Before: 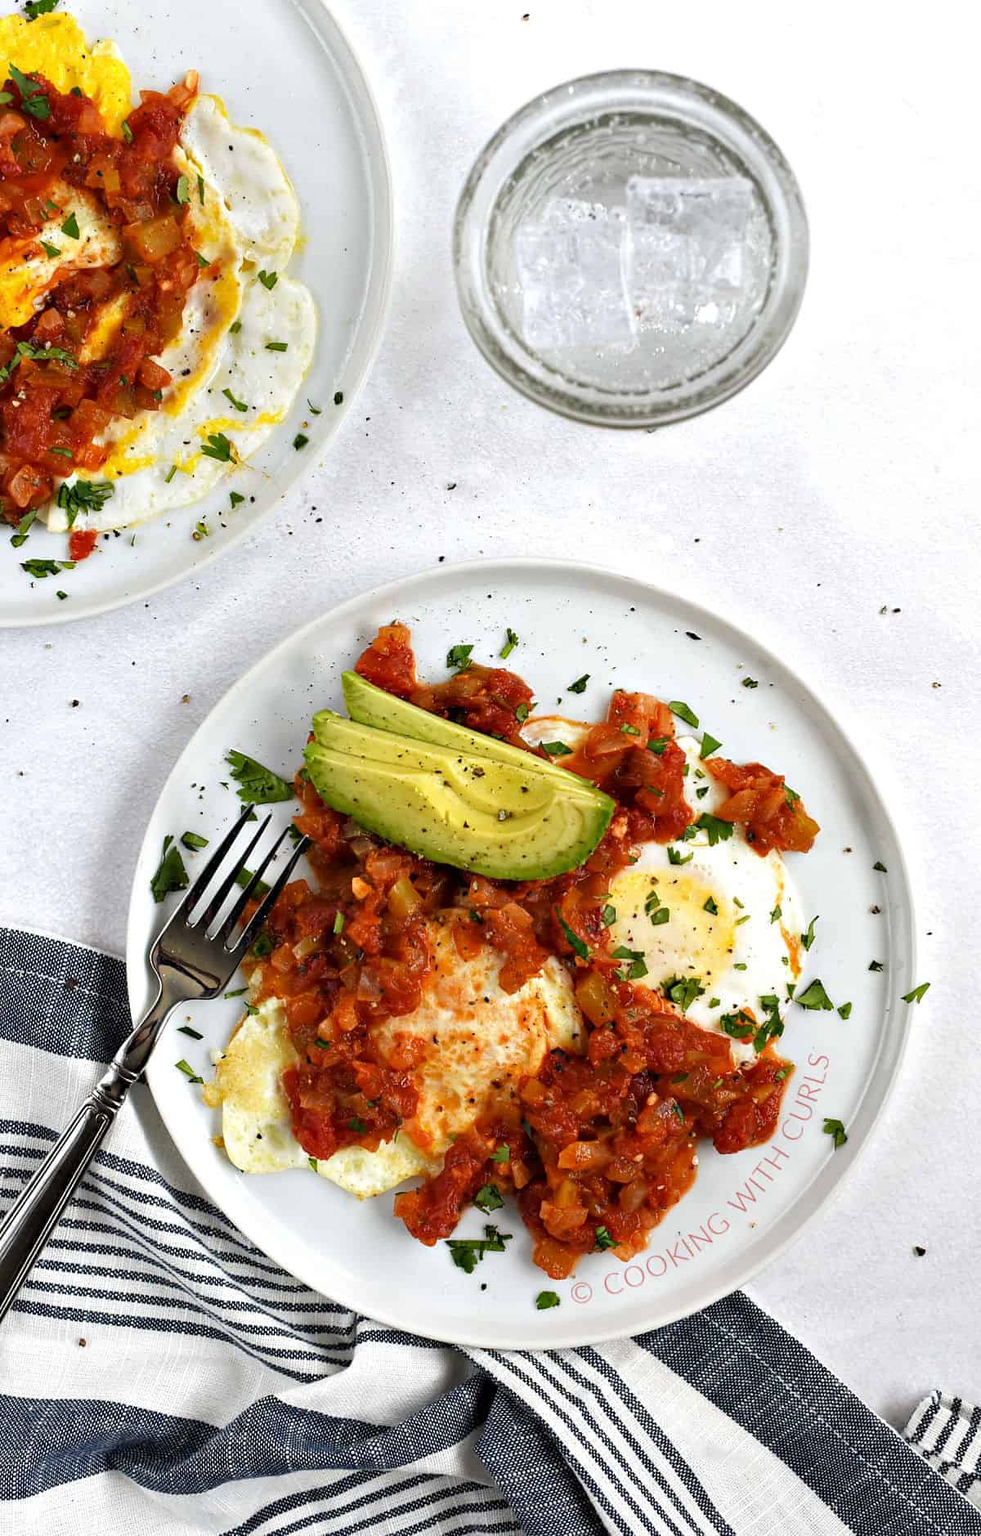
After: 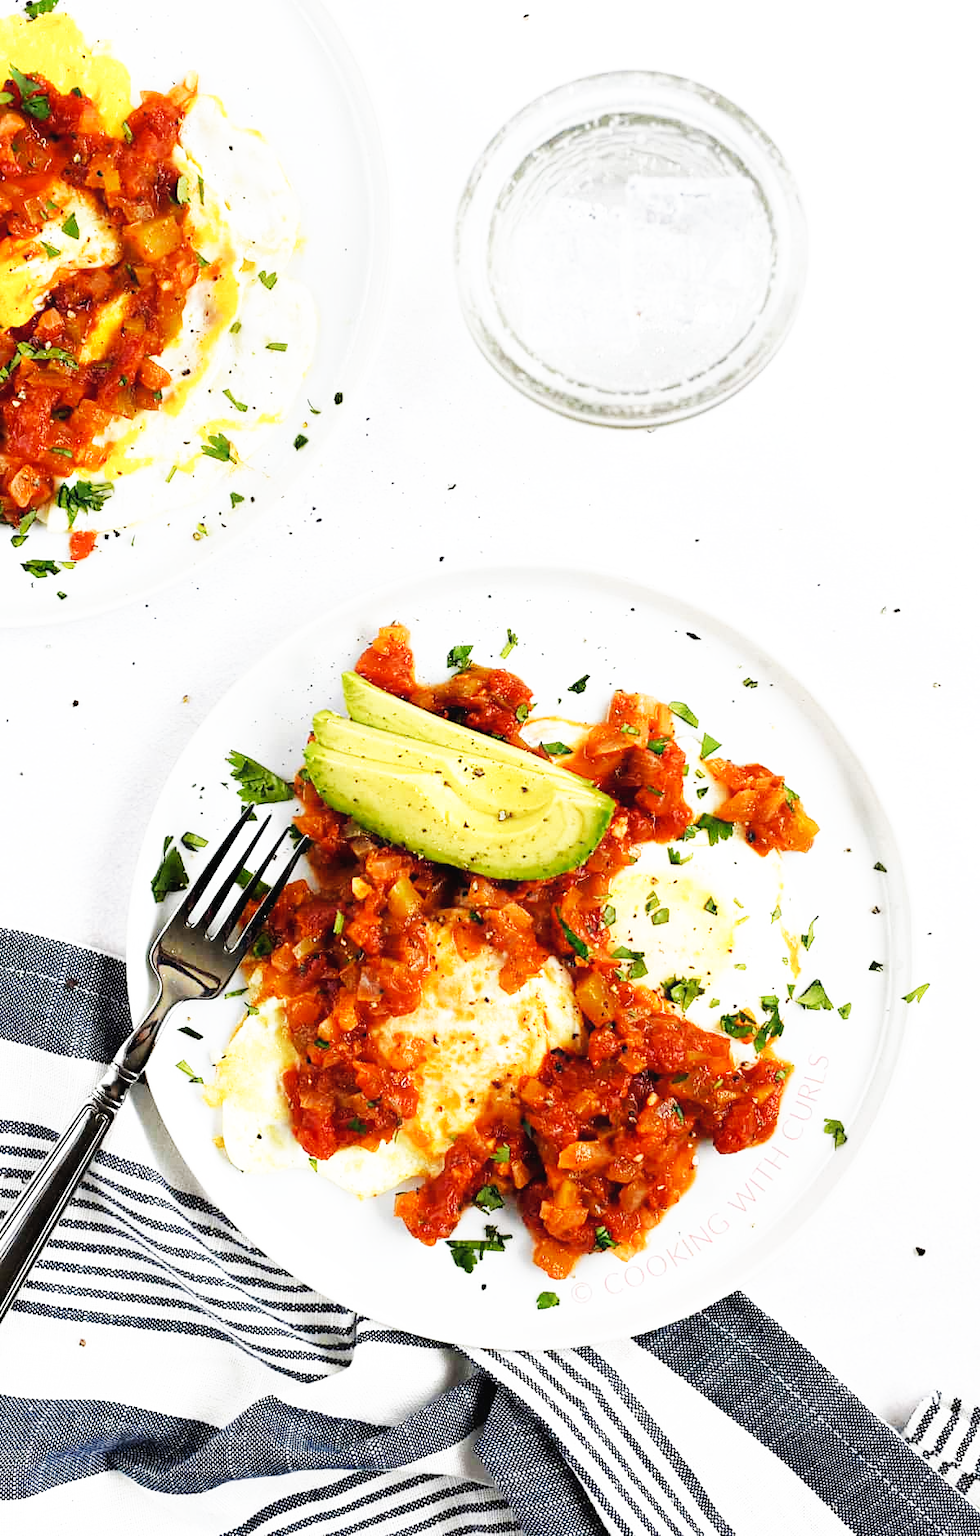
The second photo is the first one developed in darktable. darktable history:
contrast equalizer: y [[0.5, 0.486, 0.447, 0.446, 0.489, 0.5], [0.5 ×6], [0.5 ×6], [0 ×6], [0 ×6]]
base curve: curves: ch0 [(0, 0) (0.007, 0.004) (0.027, 0.03) (0.046, 0.07) (0.207, 0.54) (0.442, 0.872) (0.673, 0.972) (1, 1)], preserve colors none
color contrast: green-magenta contrast 0.84, blue-yellow contrast 0.86
